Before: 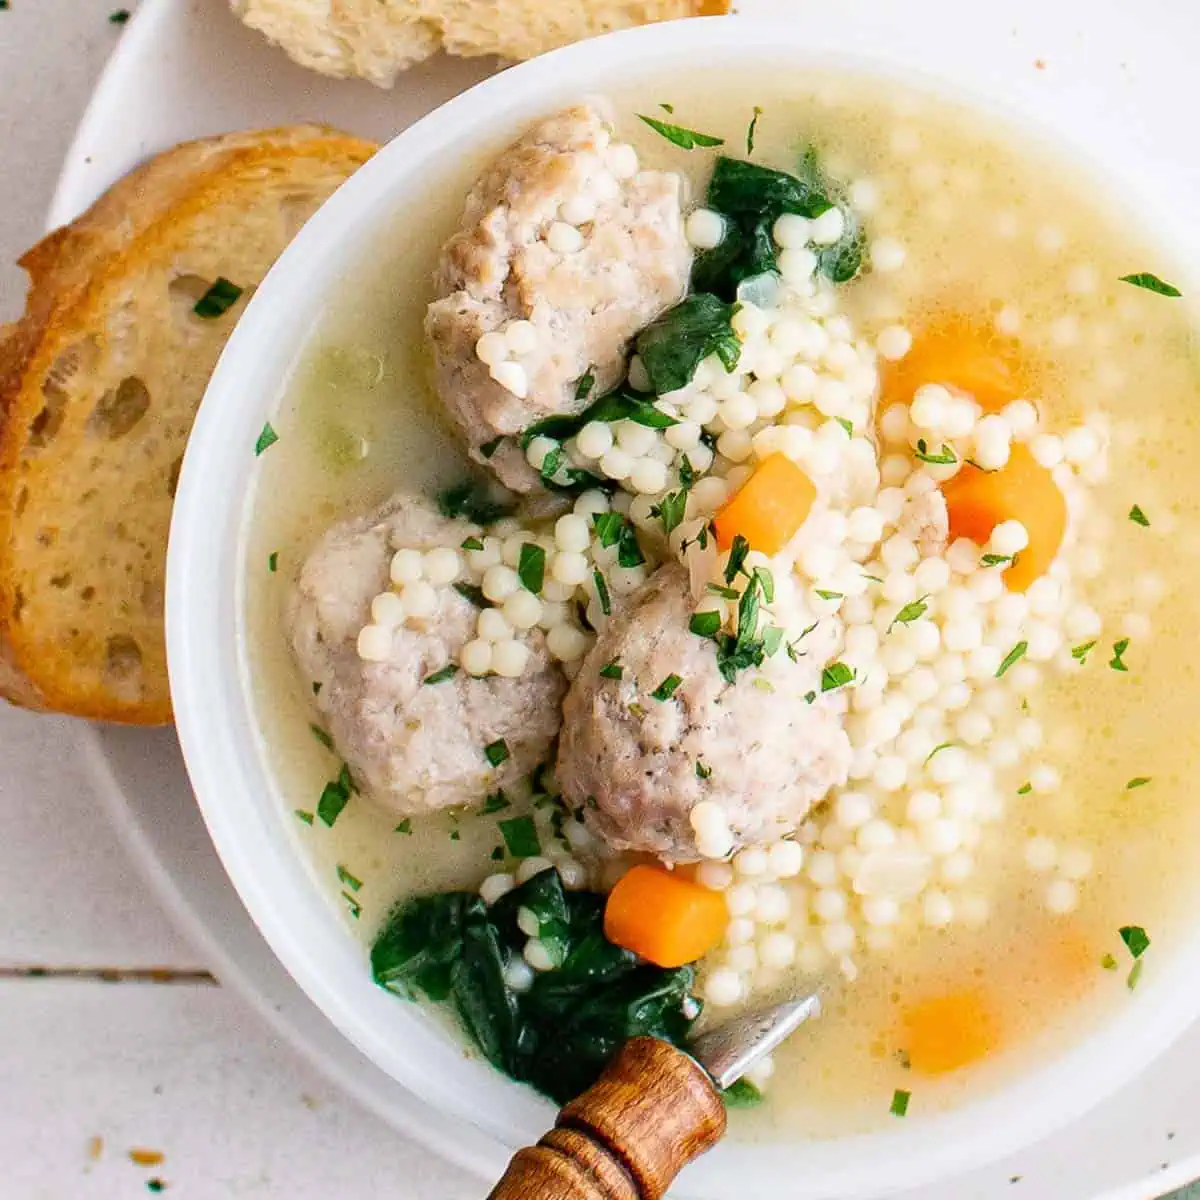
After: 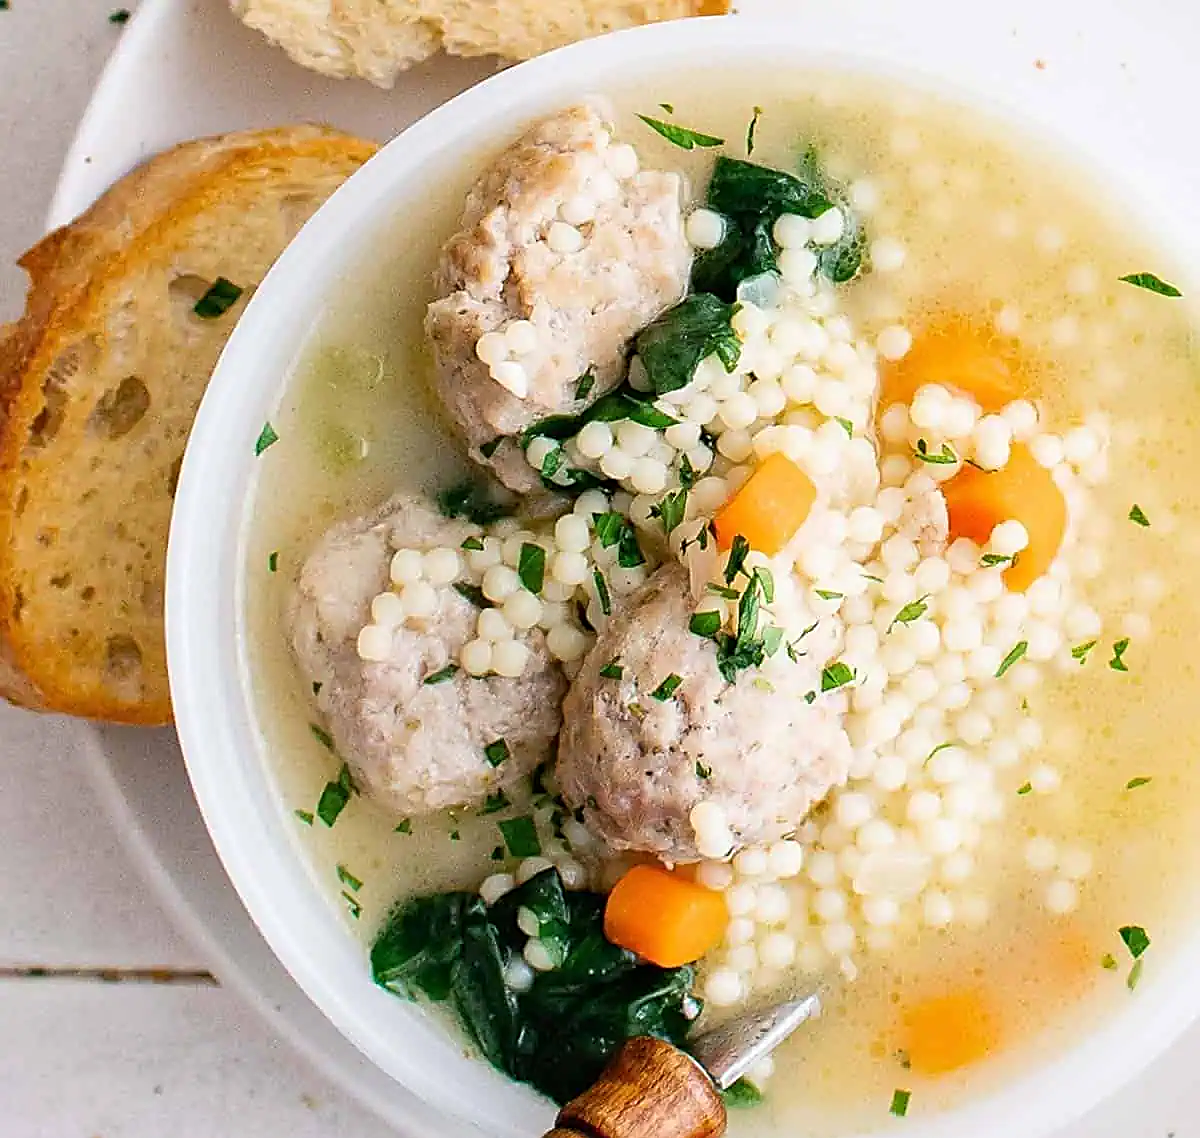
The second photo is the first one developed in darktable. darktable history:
crop and rotate: top 0%, bottom 5.097%
sharpen: amount 0.75
